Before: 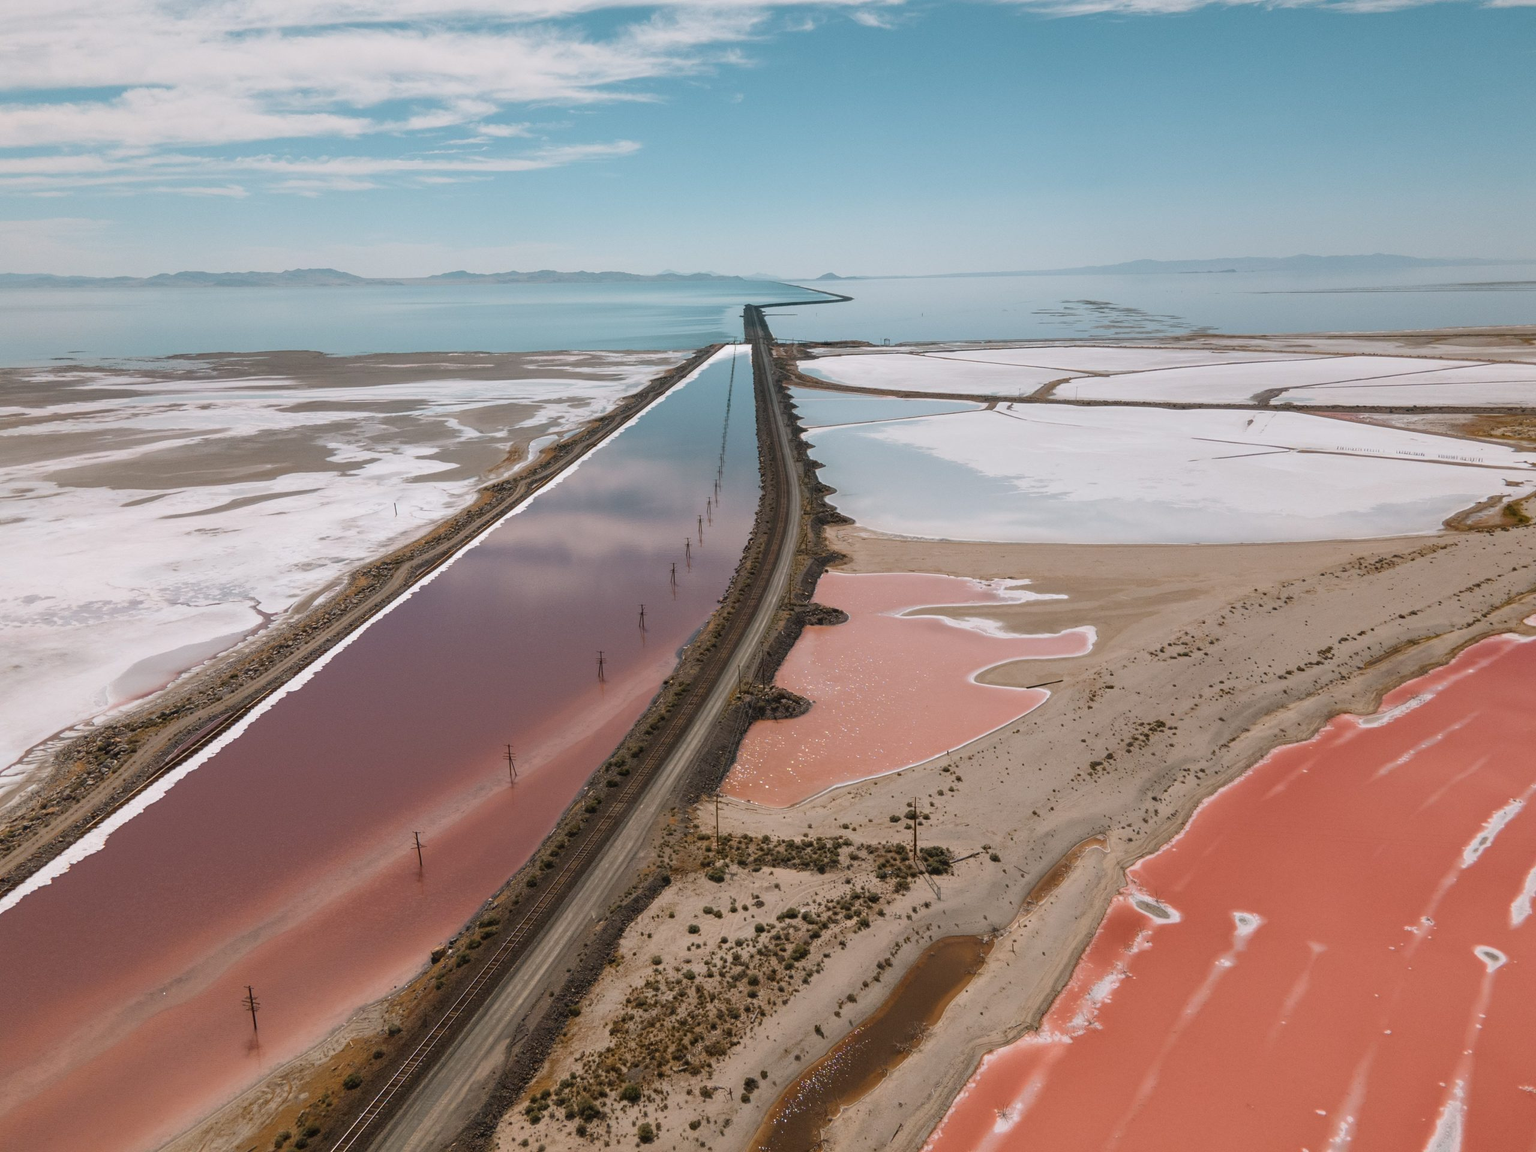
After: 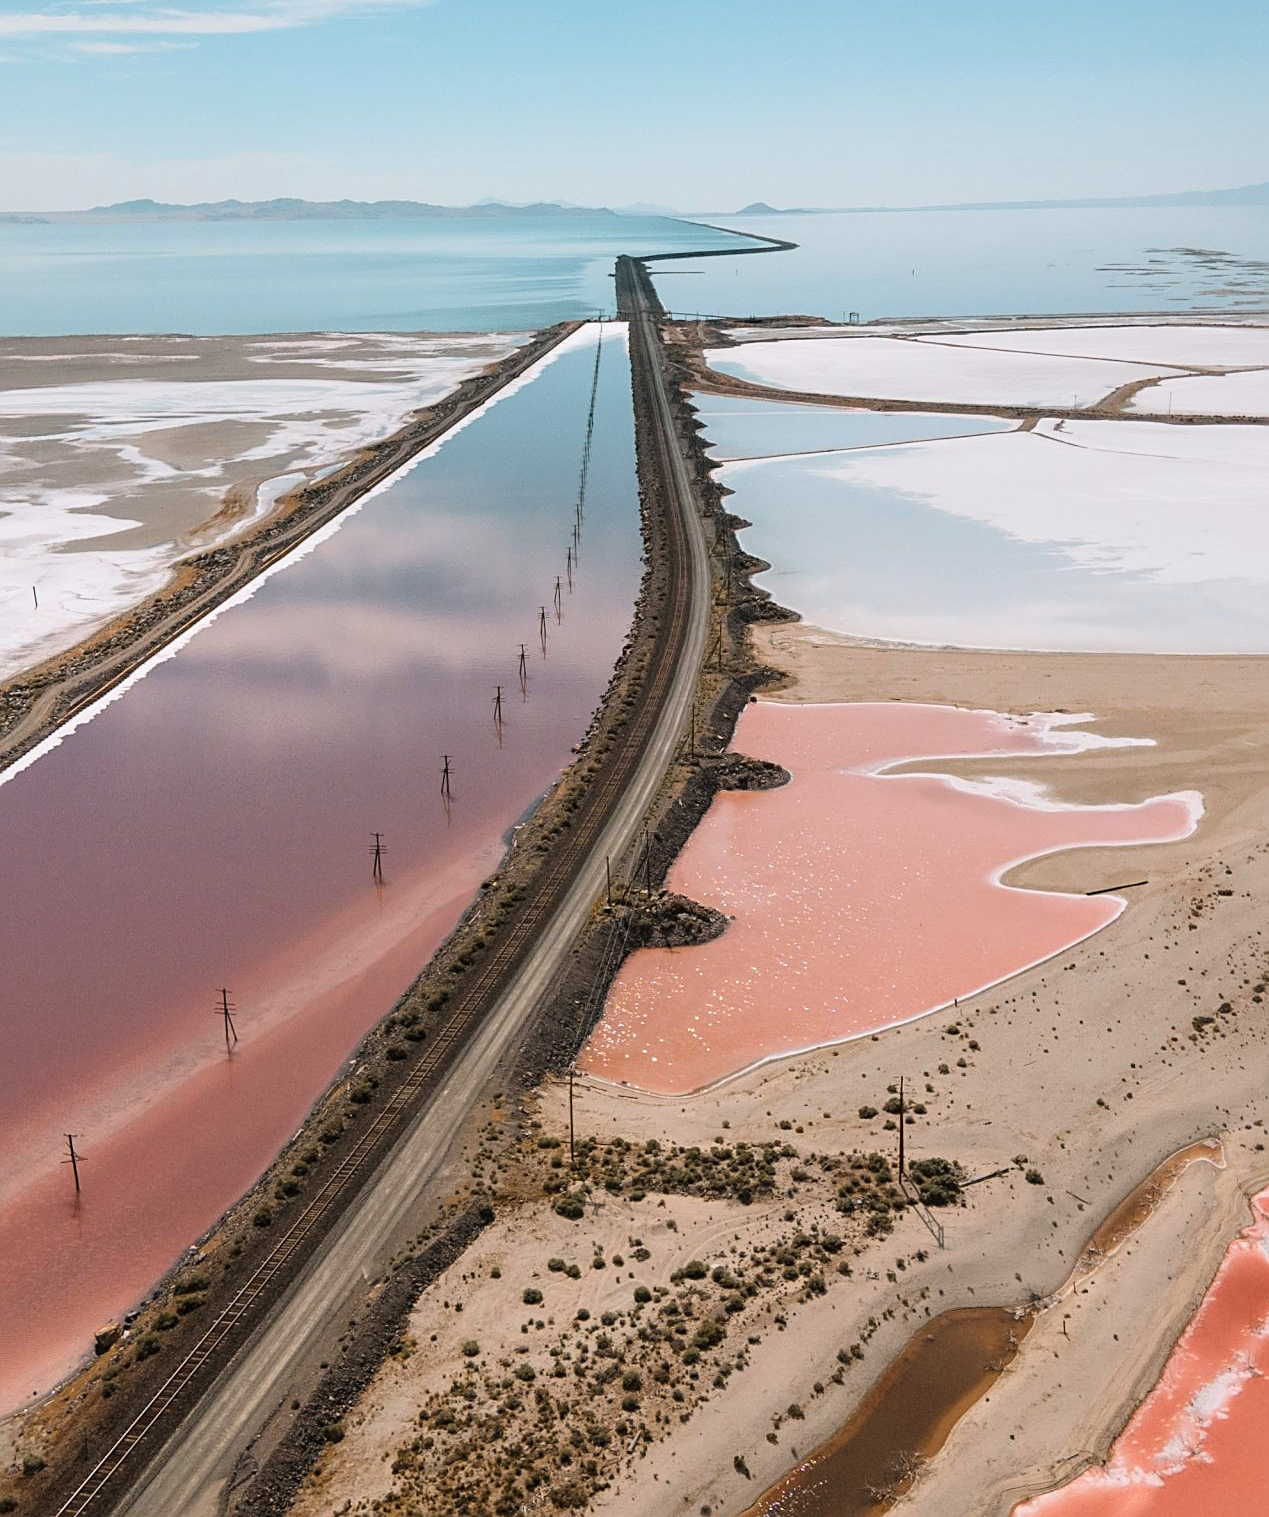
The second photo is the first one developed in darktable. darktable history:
sharpen: on, module defaults
crop and rotate: angle 0.021°, left 24.375%, top 13.149%, right 26.023%, bottom 7.778%
tone curve: curves: ch0 [(0, 0) (0.004, 0.001) (0.133, 0.112) (0.325, 0.362) (0.832, 0.893) (1, 1)], color space Lab, linked channels, preserve colors none
exposure: compensate highlight preservation false
